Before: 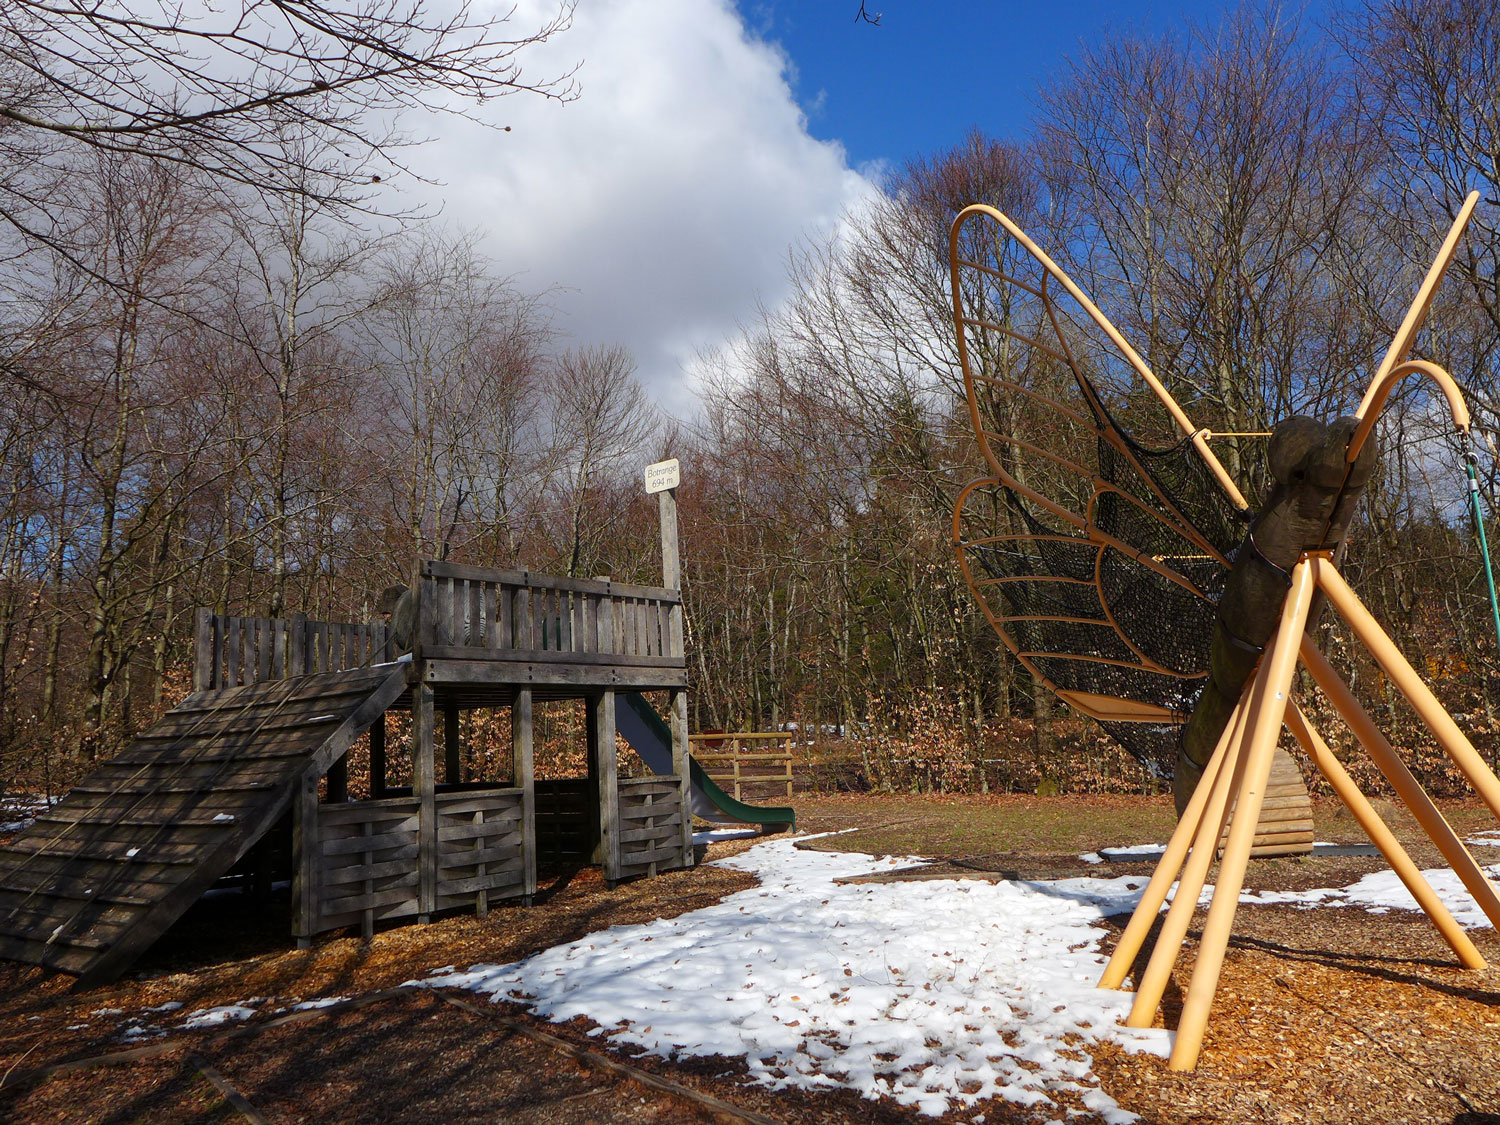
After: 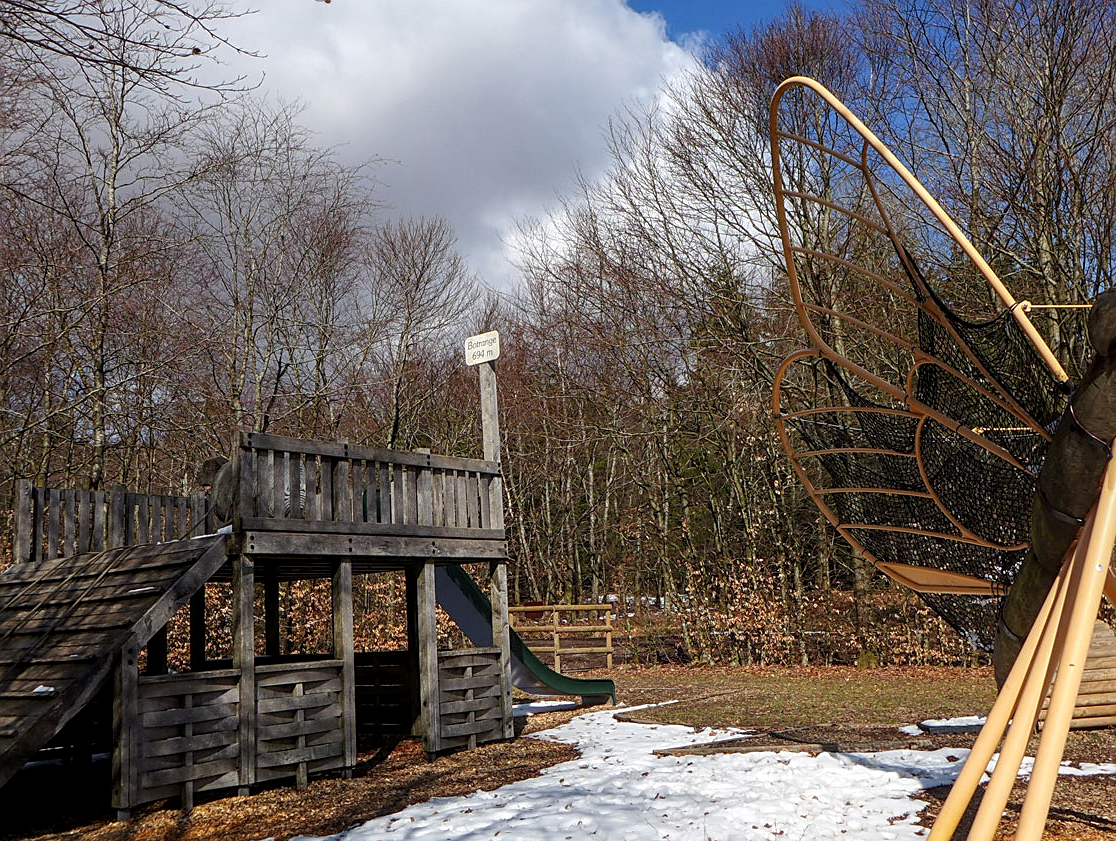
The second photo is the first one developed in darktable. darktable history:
local contrast: detail 130%
crop and rotate: left 12.02%, top 11.407%, right 13.546%, bottom 13.828%
sharpen: amount 0.5
contrast brightness saturation: saturation -0.066
